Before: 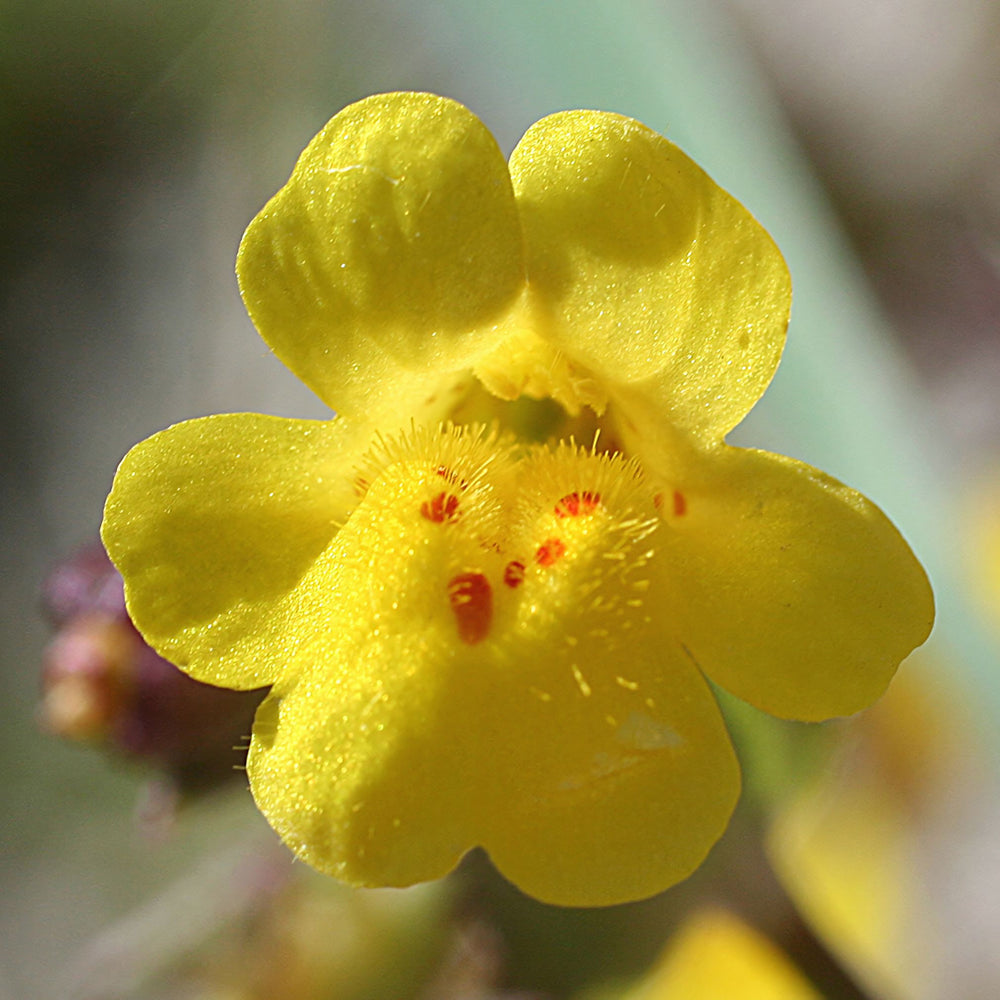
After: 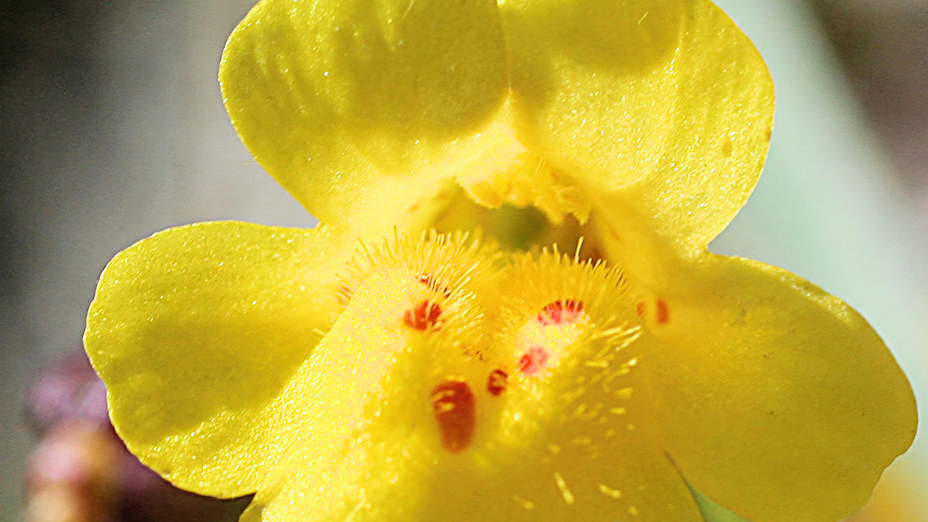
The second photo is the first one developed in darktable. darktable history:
crop: left 1.744%, top 19.225%, right 5.069%, bottom 28.357%
filmic rgb: black relative exposure -5 EV, white relative exposure 3.5 EV, hardness 3.19, contrast 1.2, highlights saturation mix -50%
exposure: exposure 0.507 EV, compensate highlight preservation false
